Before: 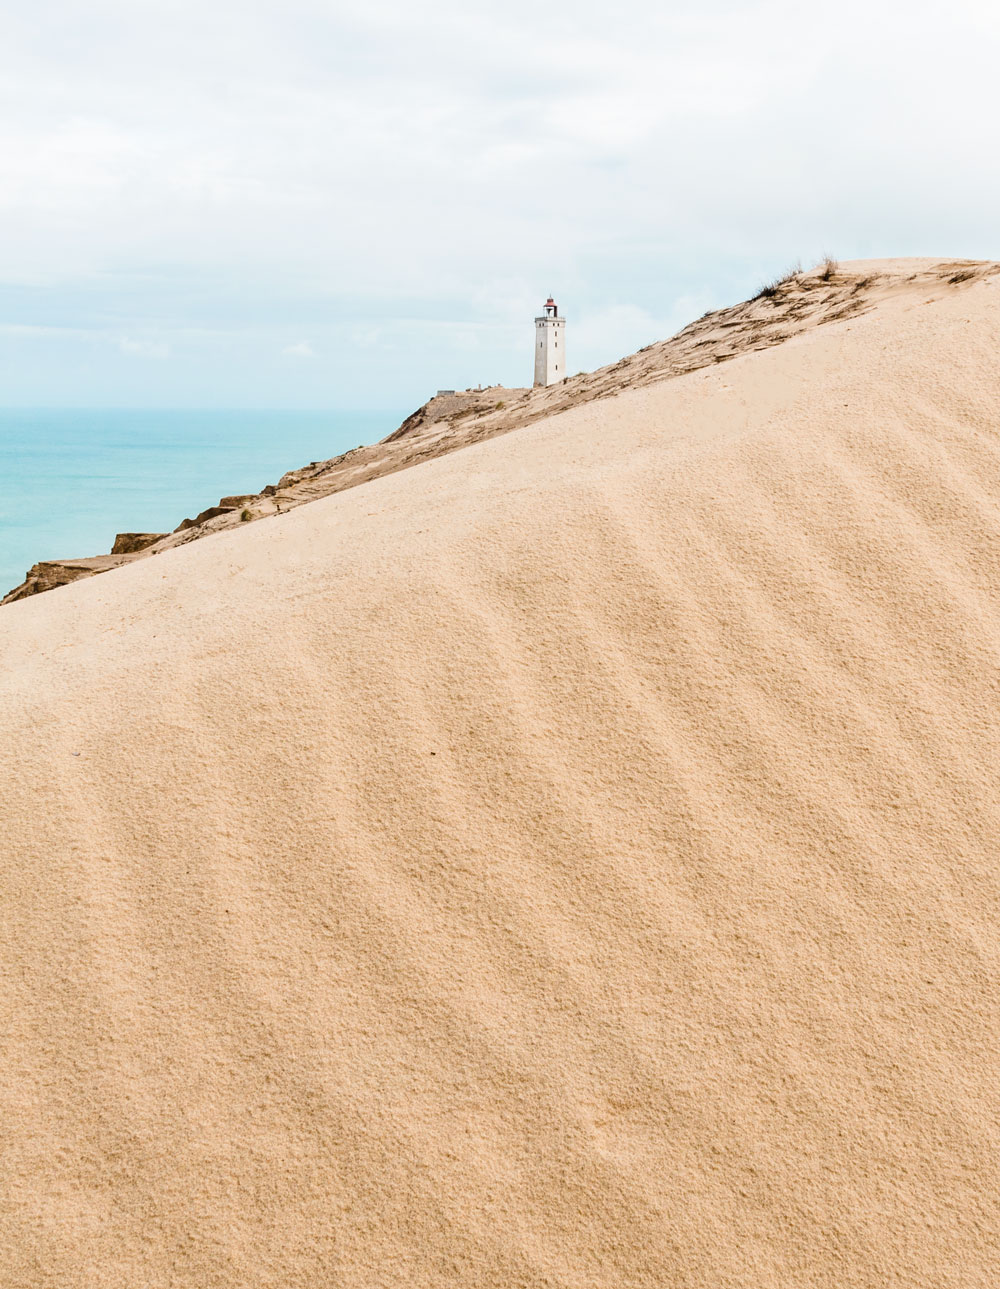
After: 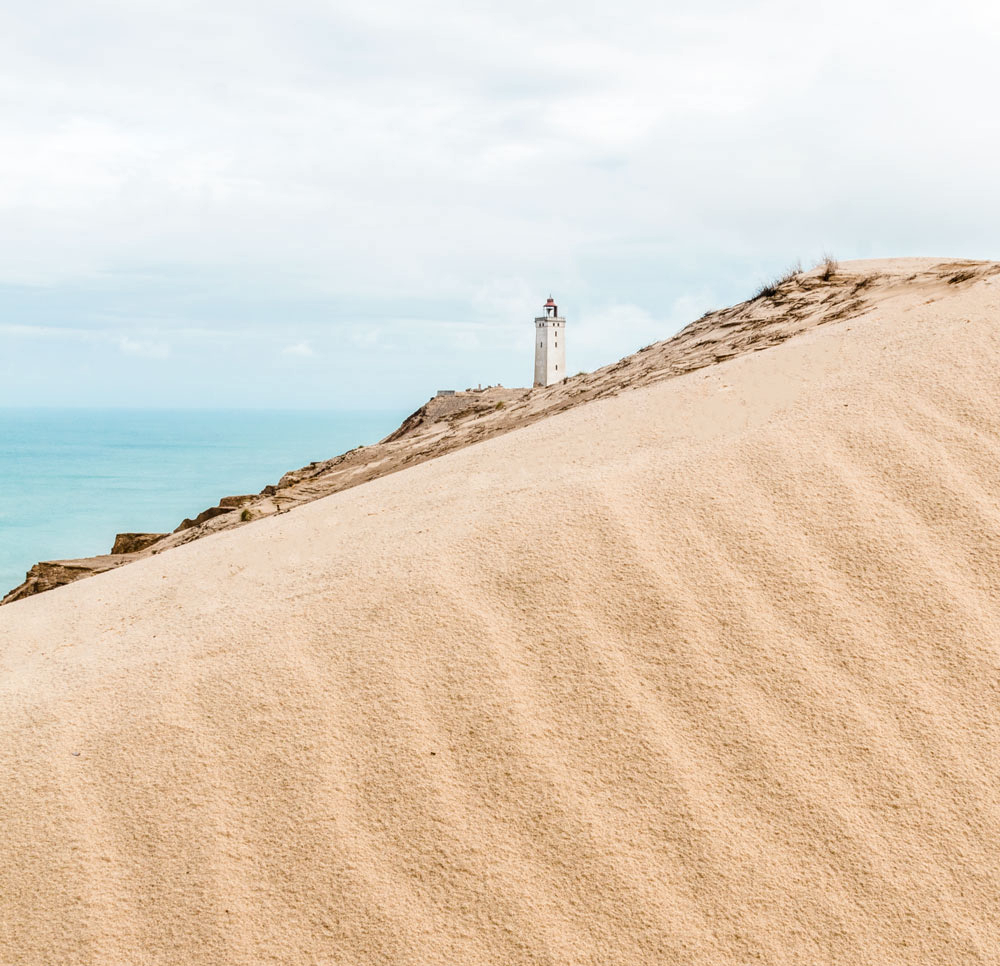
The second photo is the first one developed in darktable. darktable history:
crop: bottom 24.99%
local contrast: on, module defaults
